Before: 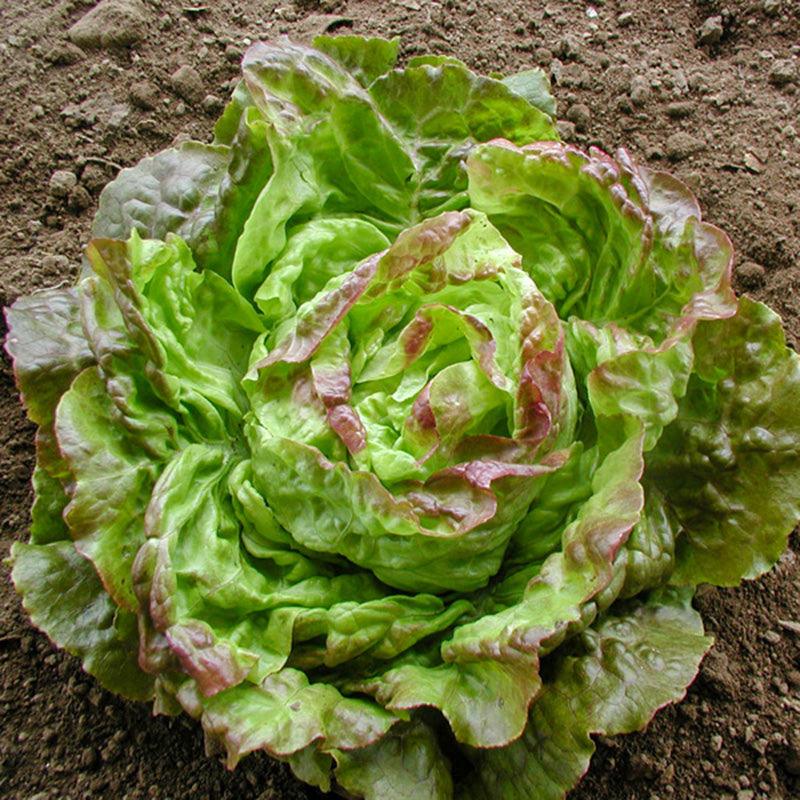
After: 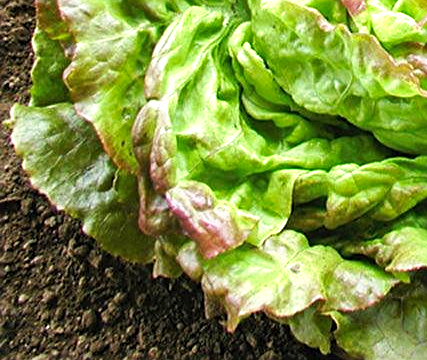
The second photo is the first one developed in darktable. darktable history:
crop and rotate: top 54.778%, right 46.61%, bottom 0.159%
tone curve: curves: ch0 [(0, 0) (0.003, 0.032) (0.011, 0.036) (0.025, 0.049) (0.044, 0.075) (0.069, 0.112) (0.1, 0.151) (0.136, 0.197) (0.177, 0.241) (0.224, 0.295) (0.277, 0.355) (0.335, 0.429) (0.399, 0.512) (0.468, 0.607) (0.543, 0.702) (0.623, 0.796) (0.709, 0.903) (0.801, 0.987) (0.898, 0.997) (1, 1)], preserve colors none
sharpen: on, module defaults
